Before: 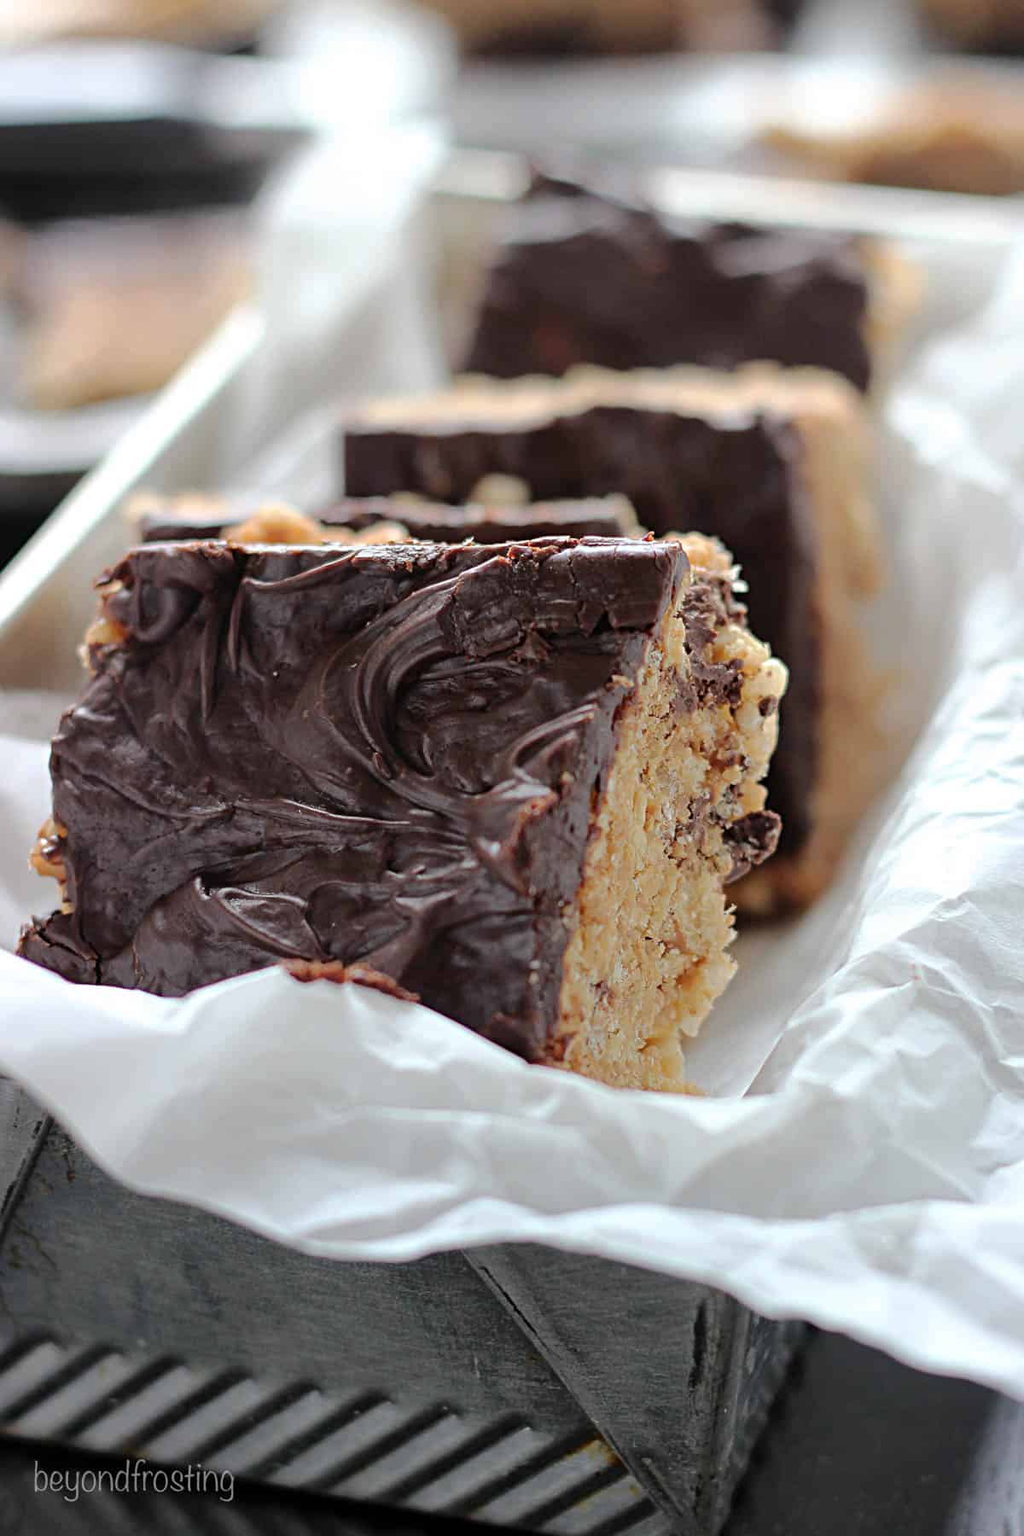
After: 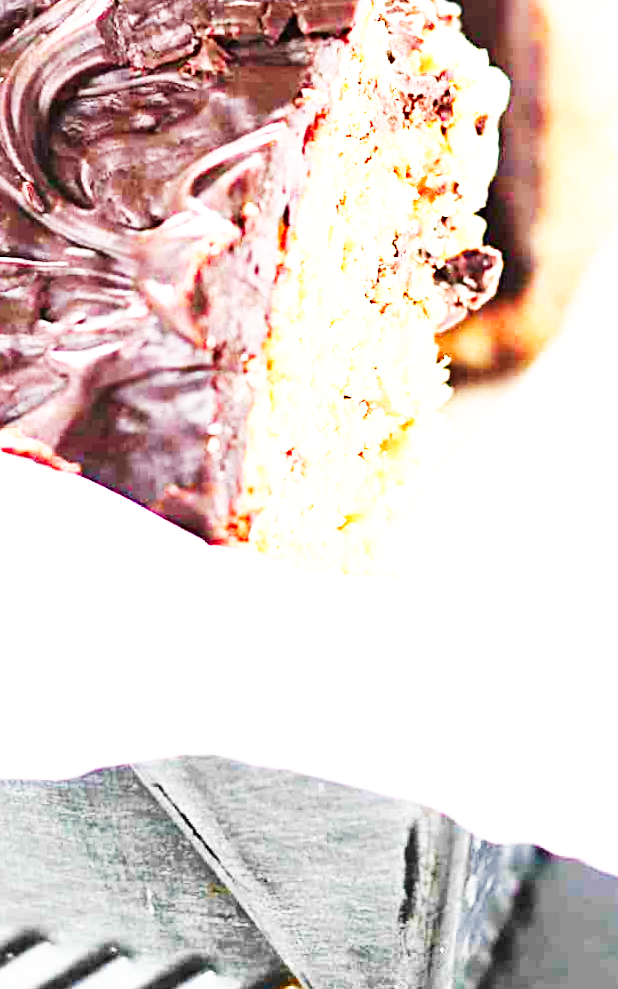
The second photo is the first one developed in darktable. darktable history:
color contrast: green-magenta contrast 1.2, blue-yellow contrast 1.2
exposure: exposure 2 EV, compensate highlight preservation false
base curve: curves: ch0 [(0, 0) (0.007, 0.004) (0.027, 0.03) (0.046, 0.07) (0.207, 0.54) (0.442, 0.872) (0.673, 0.972) (1, 1)], preserve colors none
rotate and perspective: rotation -0.45°, automatic cropping original format, crop left 0.008, crop right 0.992, crop top 0.012, crop bottom 0.988
crop: left 34.479%, top 38.822%, right 13.718%, bottom 5.172%
